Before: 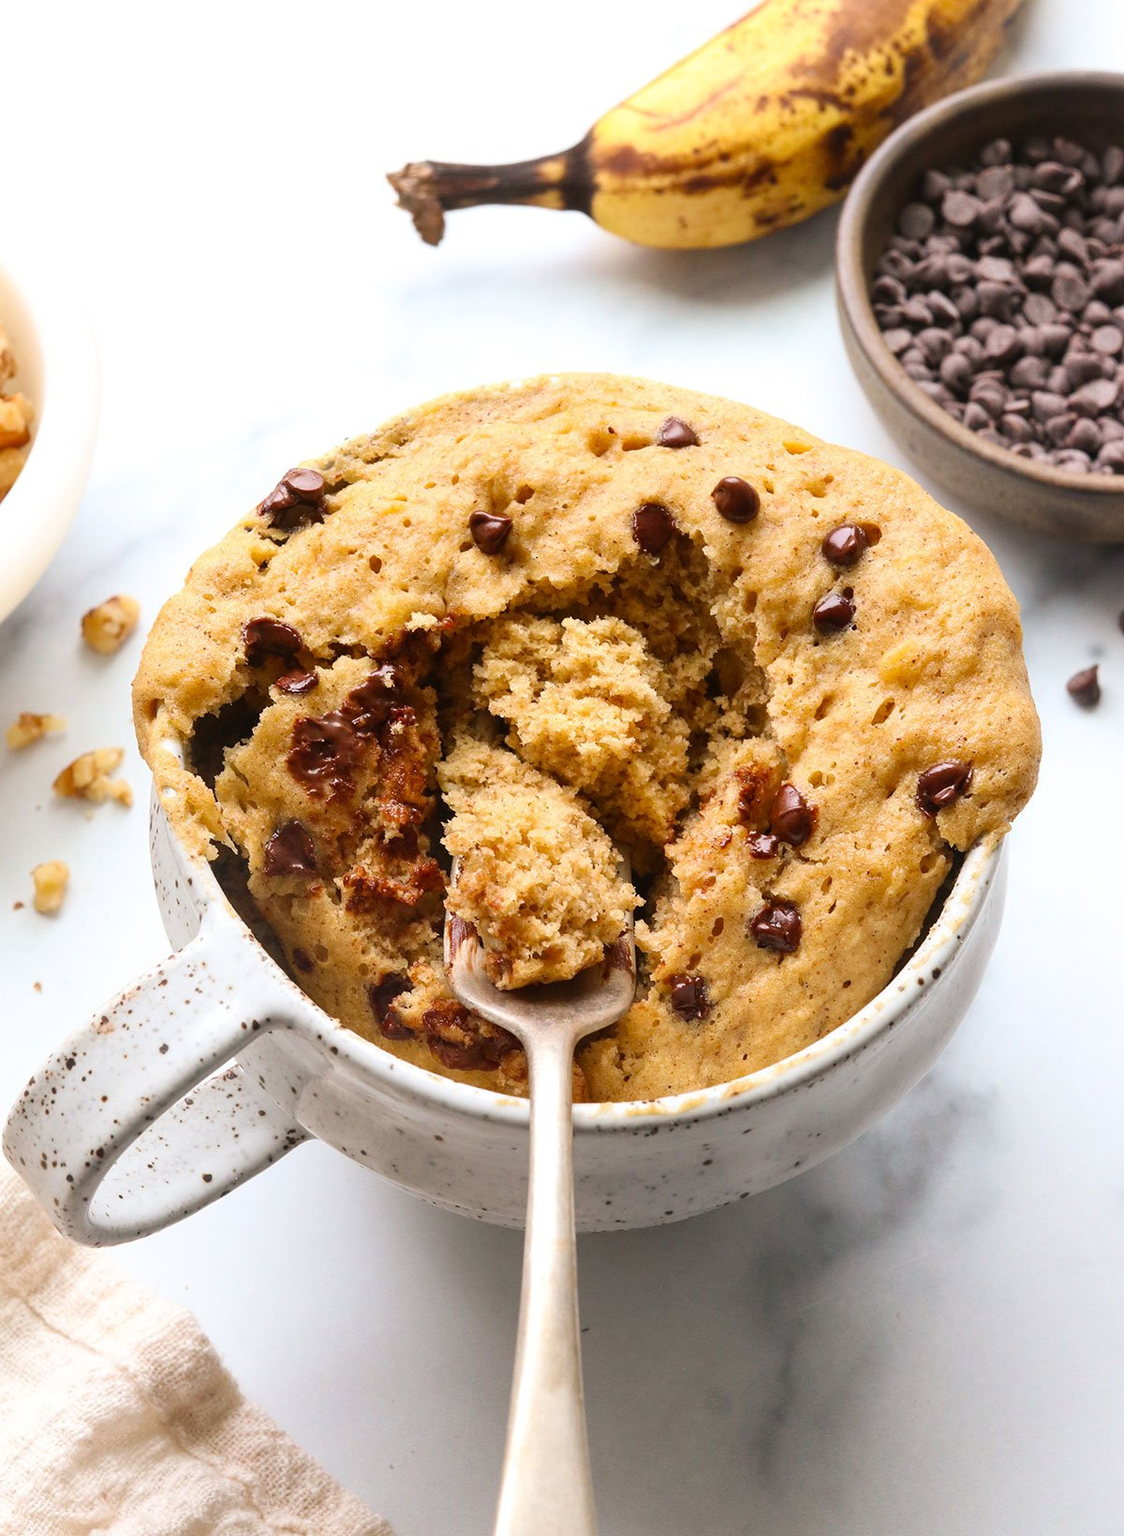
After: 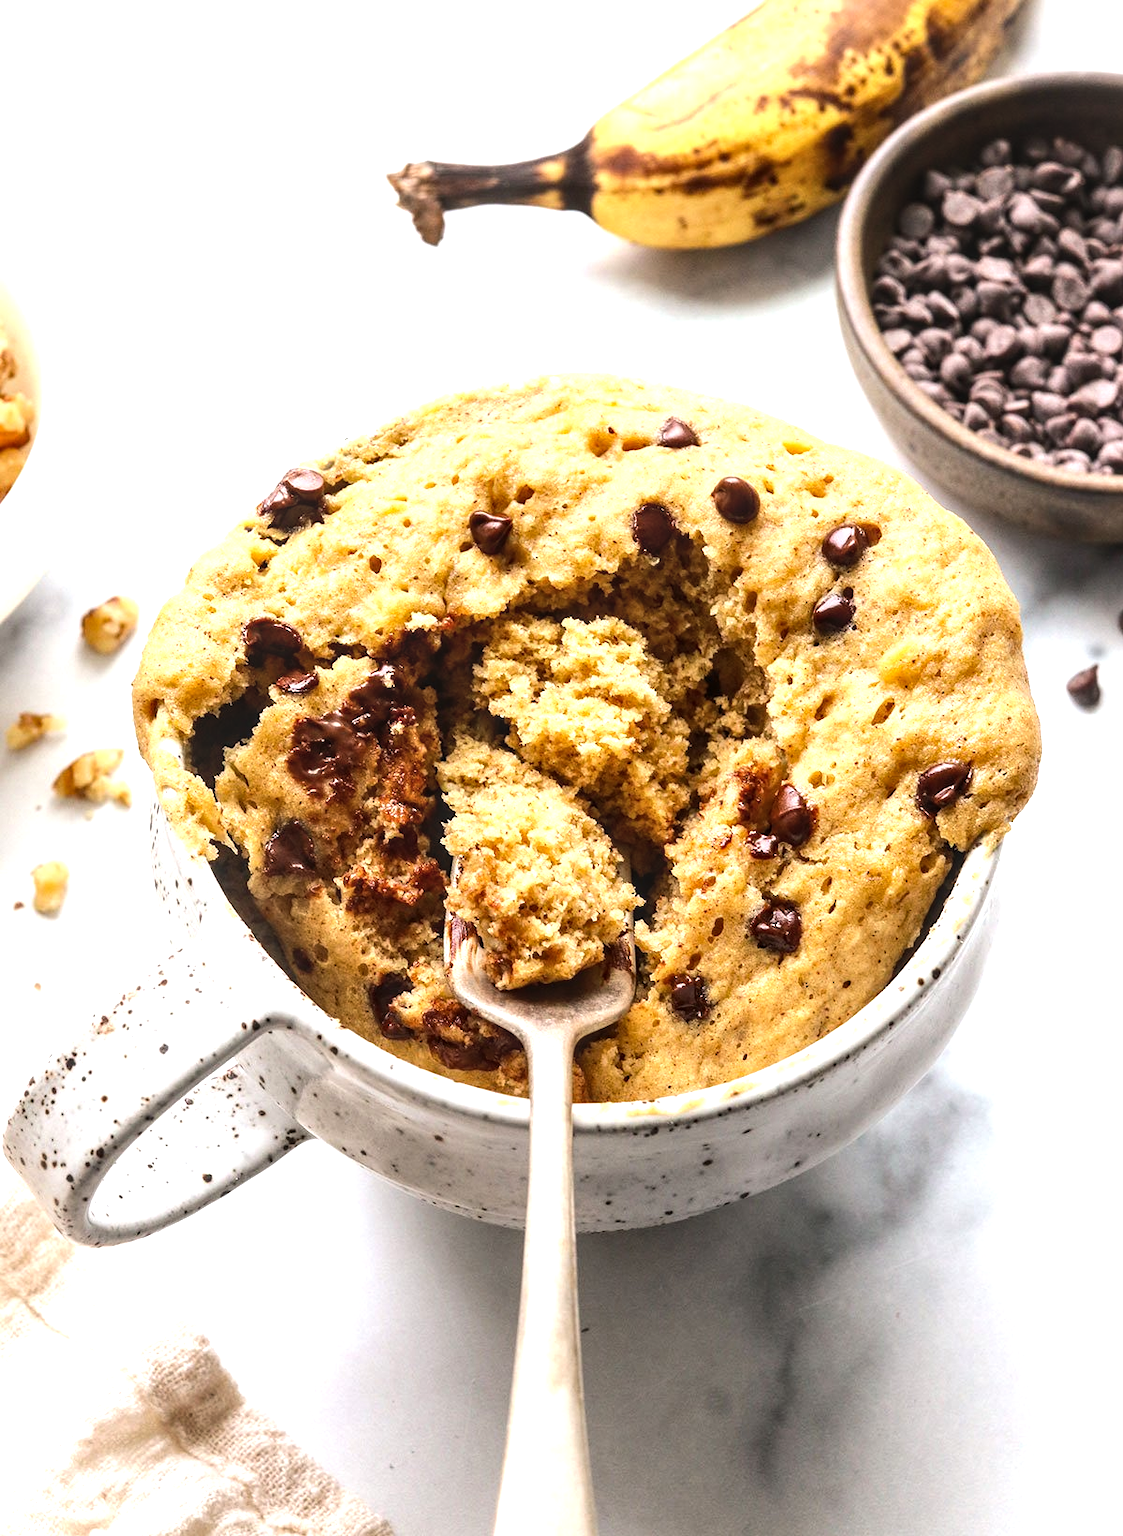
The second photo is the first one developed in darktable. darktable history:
local contrast: detail 130%
tone equalizer: -8 EV -0.75 EV, -7 EV -0.7 EV, -6 EV -0.6 EV, -5 EV -0.4 EV, -3 EV 0.4 EV, -2 EV 0.6 EV, -1 EV 0.7 EV, +0 EV 0.75 EV, edges refinement/feathering 500, mask exposure compensation -1.57 EV, preserve details no
